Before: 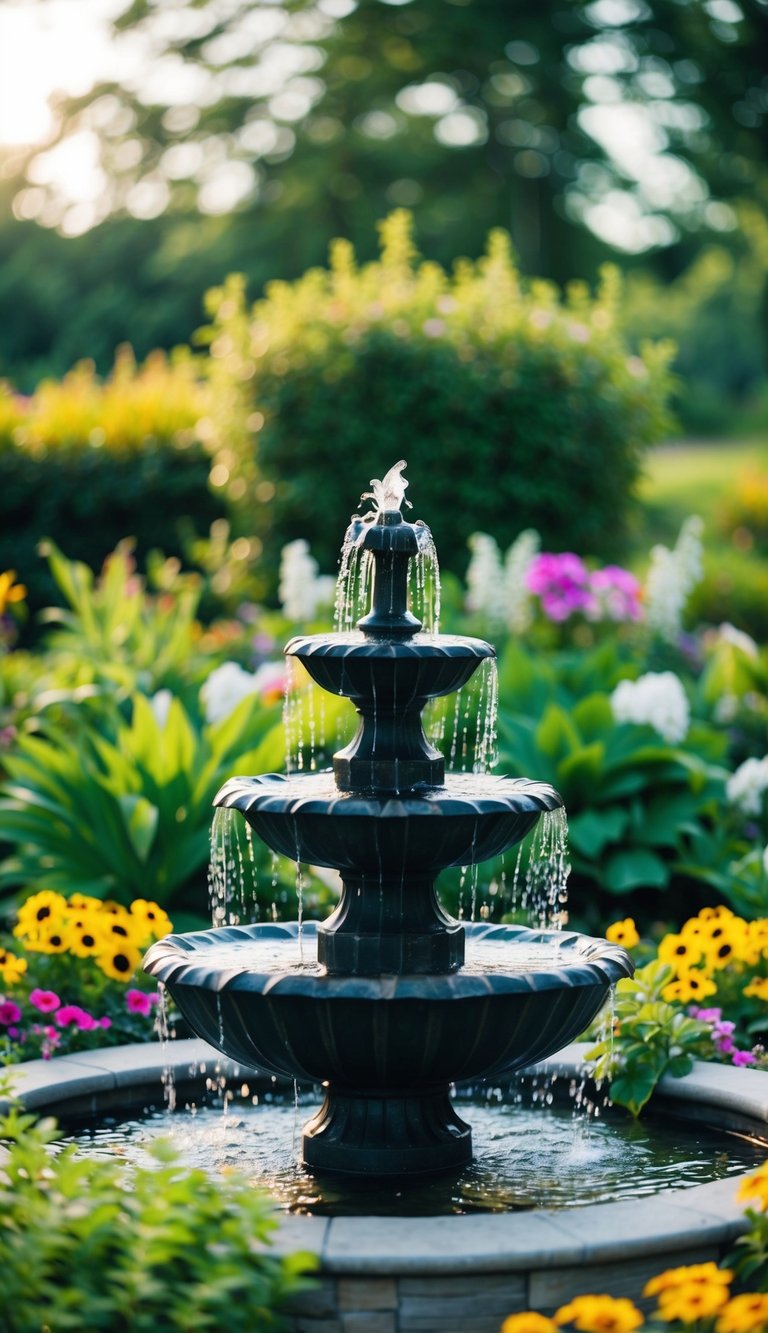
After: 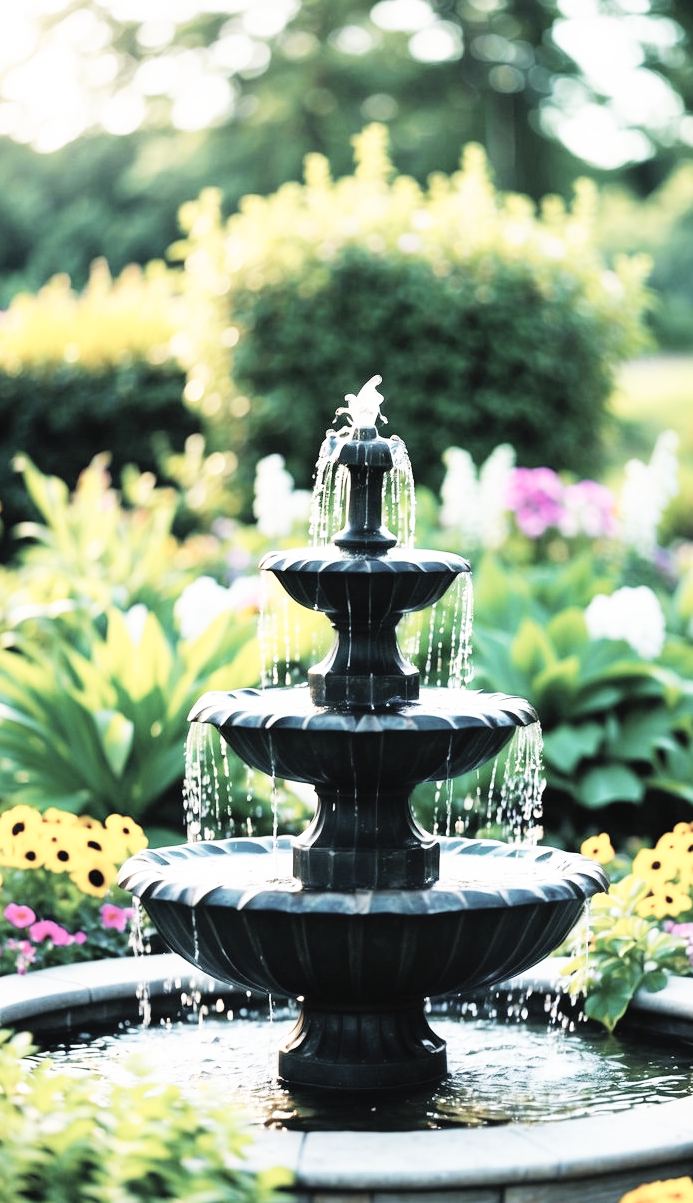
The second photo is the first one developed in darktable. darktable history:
crop: left 3.305%, top 6.436%, right 6.389%, bottom 3.258%
contrast brightness saturation: brightness 0.18, saturation -0.5
base curve: curves: ch0 [(0, 0) (0.007, 0.004) (0.027, 0.03) (0.046, 0.07) (0.207, 0.54) (0.442, 0.872) (0.673, 0.972) (1, 1)], preserve colors none
